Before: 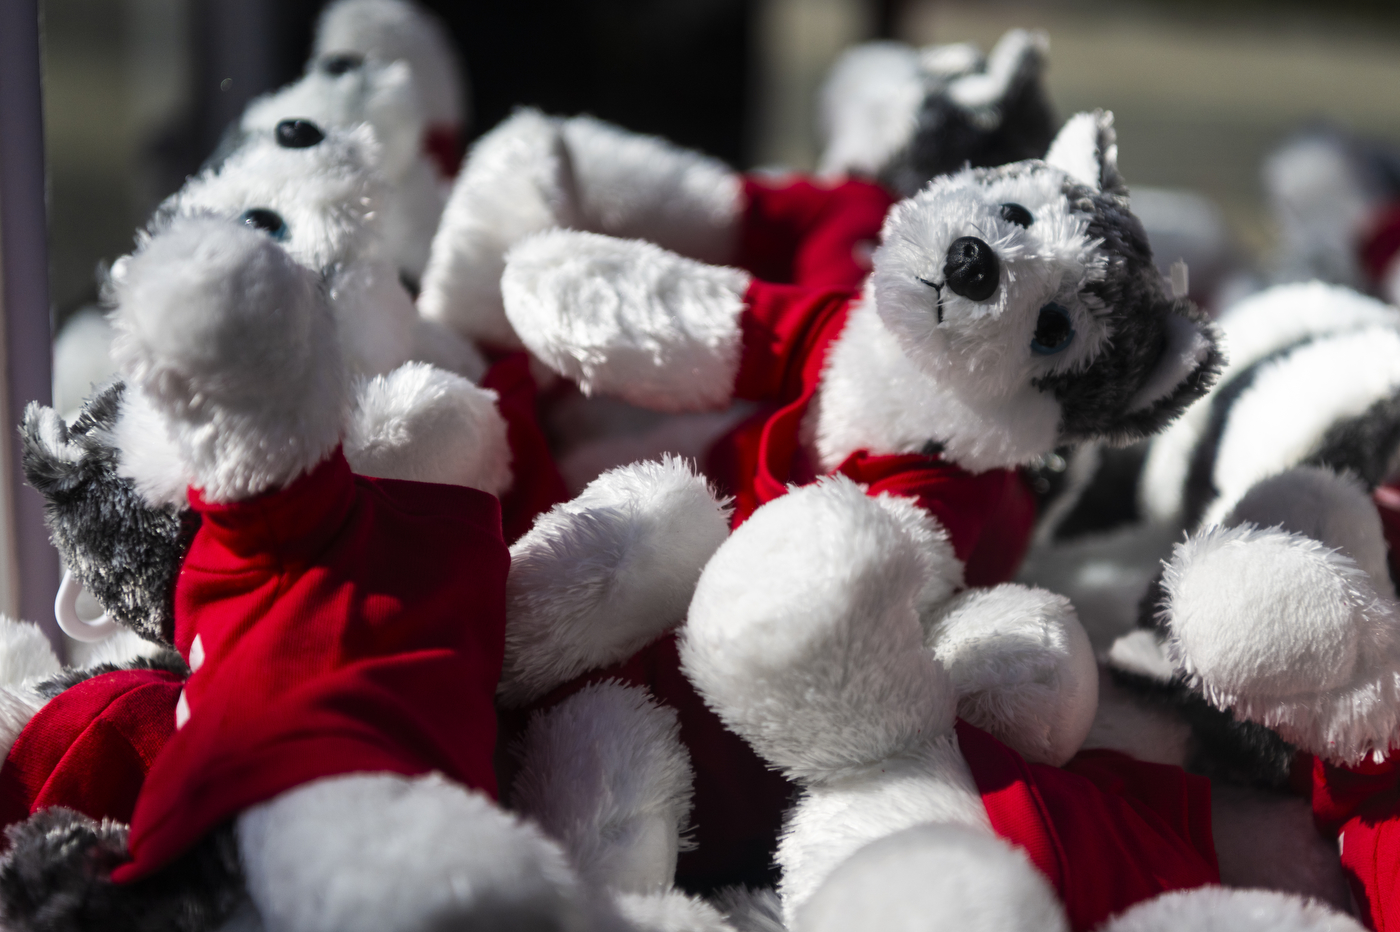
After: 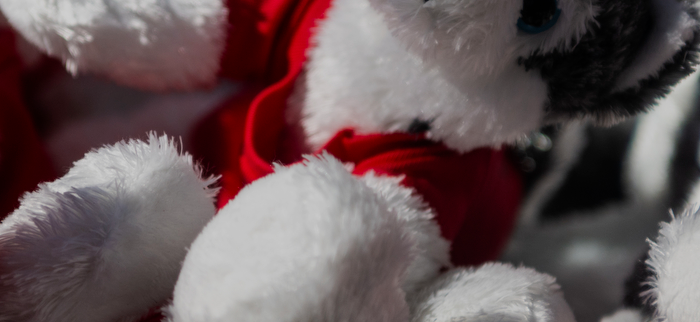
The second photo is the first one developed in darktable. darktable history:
exposure: compensate exposure bias true, compensate highlight preservation false
crop: left 36.776%, top 34.544%, right 13.178%, bottom 30.874%
